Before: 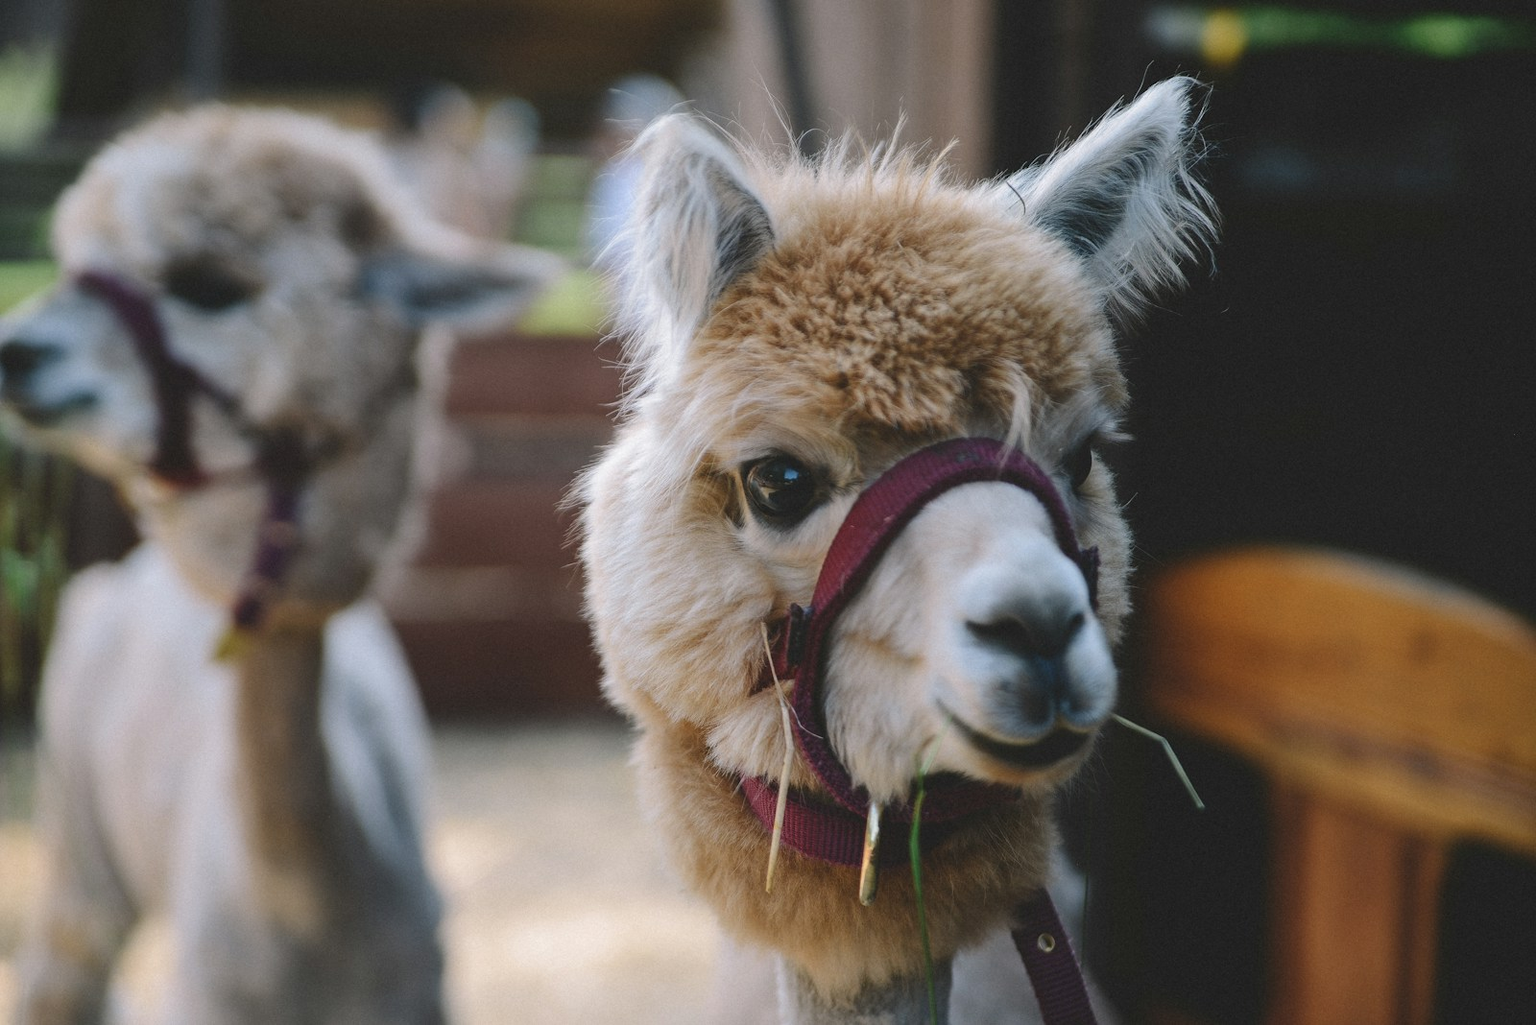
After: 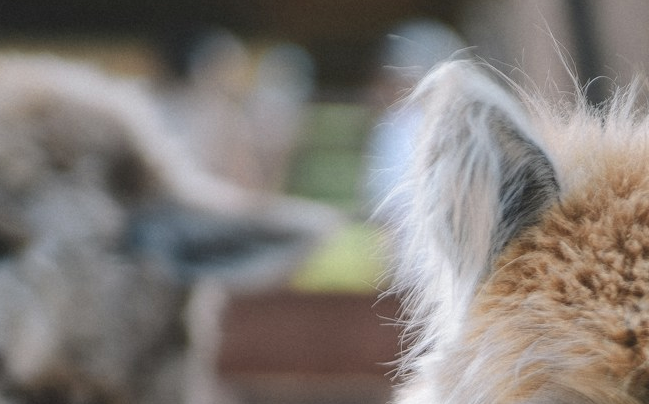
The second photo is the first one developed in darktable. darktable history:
color zones: curves: ch0 [(0.018, 0.548) (0.224, 0.64) (0.425, 0.447) (0.675, 0.575) (0.732, 0.579)]; ch1 [(0.066, 0.487) (0.25, 0.5) (0.404, 0.43) (0.75, 0.421) (0.956, 0.421)]; ch2 [(0.044, 0.561) (0.215, 0.465) (0.399, 0.544) (0.465, 0.548) (0.614, 0.447) (0.724, 0.43) (0.882, 0.623) (0.956, 0.632)]
crop: left 15.452%, top 5.459%, right 43.956%, bottom 56.62%
